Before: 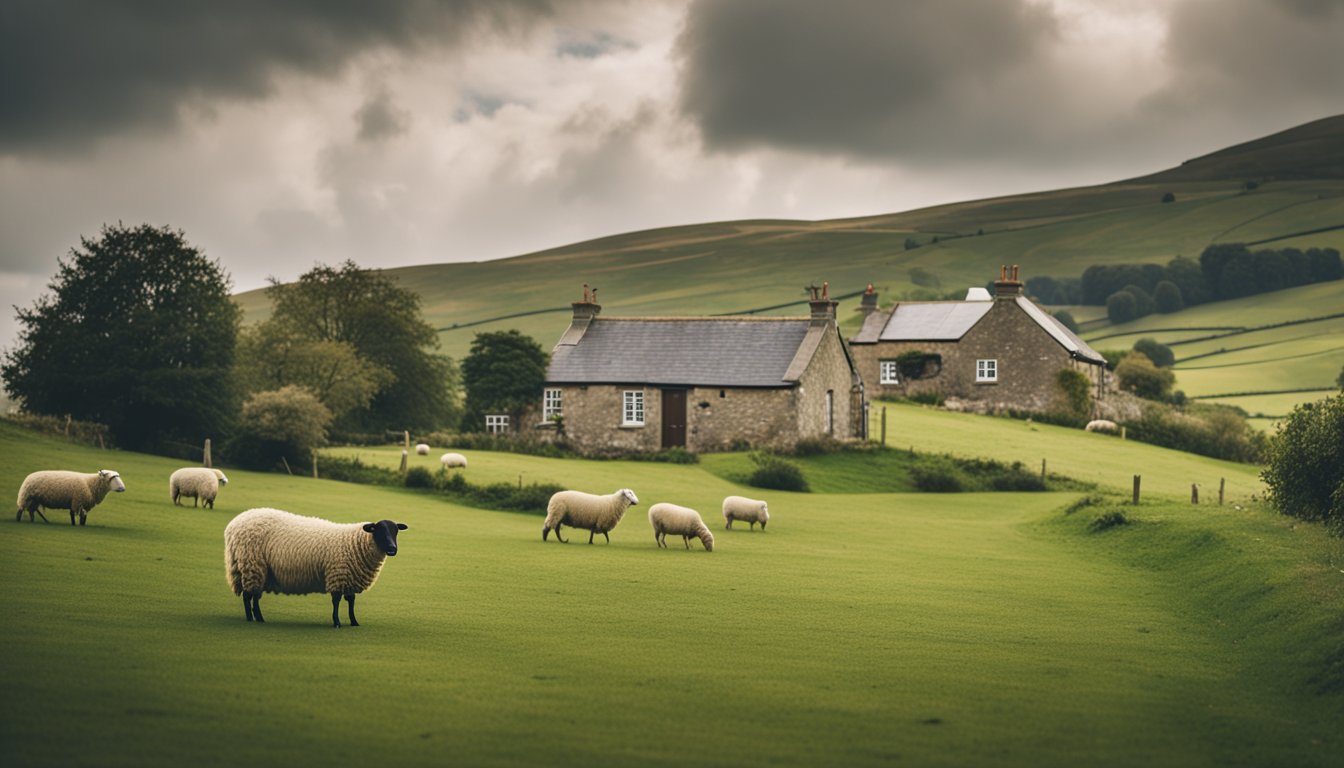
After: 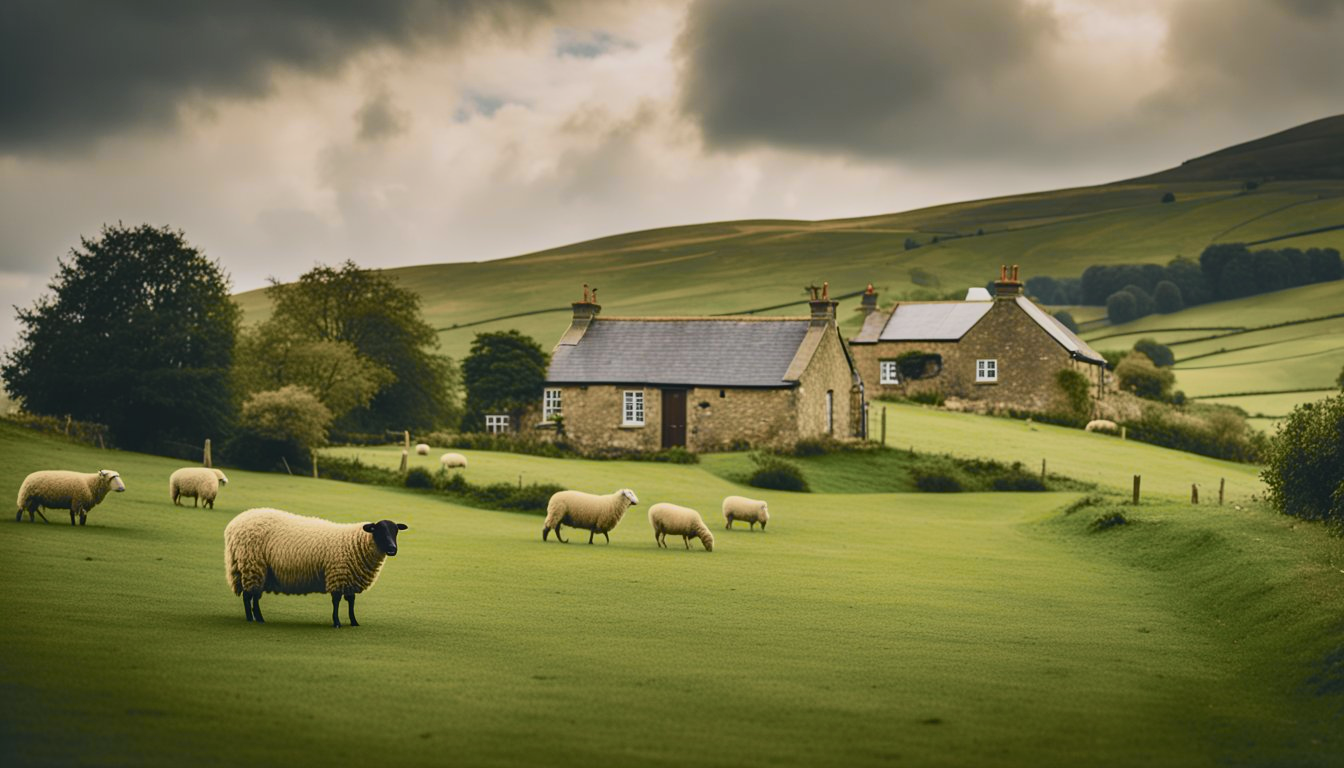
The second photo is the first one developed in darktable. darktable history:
tone curve: curves: ch0 [(0, 0.018) (0.036, 0.038) (0.15, 0.131) (0.27, 0.247) (0.545, 0.561) (0.761, 0.761) (1, 0.919)]; ch1 [(0, 0) (0.179, 0.173) (0.322, 0.32) (0.429, 0.431) (0.502, 0.5) (0.519, 0.522) (0.562, 0.588) (0.625, 0.67) (0.711, 0.745) (1, 1)]; ch2 [(0, 0) (0.29, 0.295) (0.404, 0.436) (0.497, 0.499) (0.521, 0.523) (0.561, 0.605) (0.657, 0.655) (0.712, 0.764) (1, 1)], color space Lab, independent channels, preserve colors none
tone equalizer: on, module defaults
